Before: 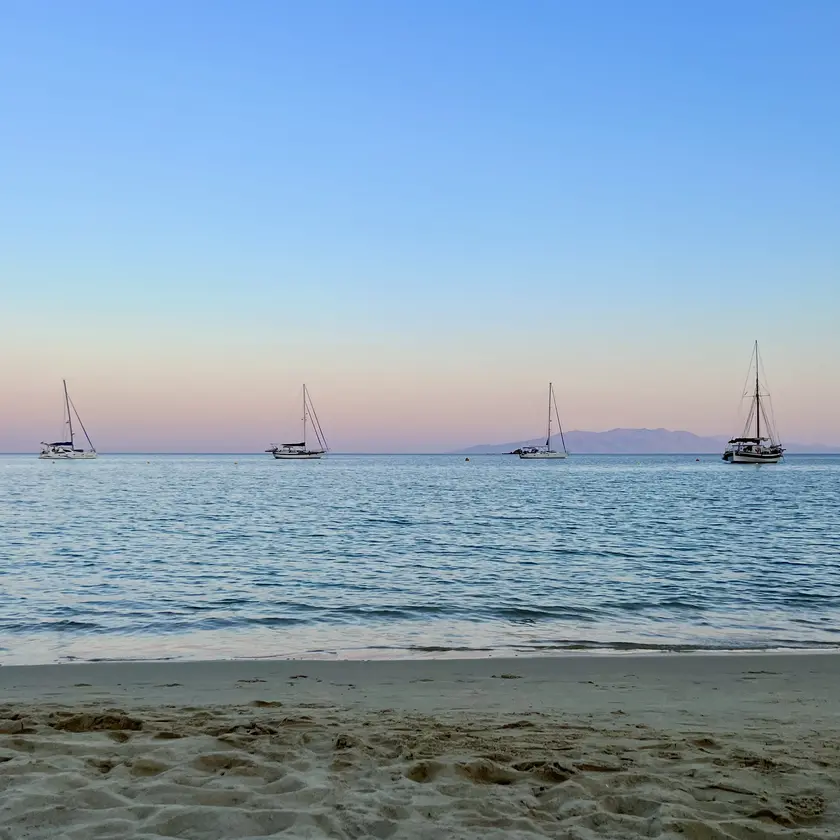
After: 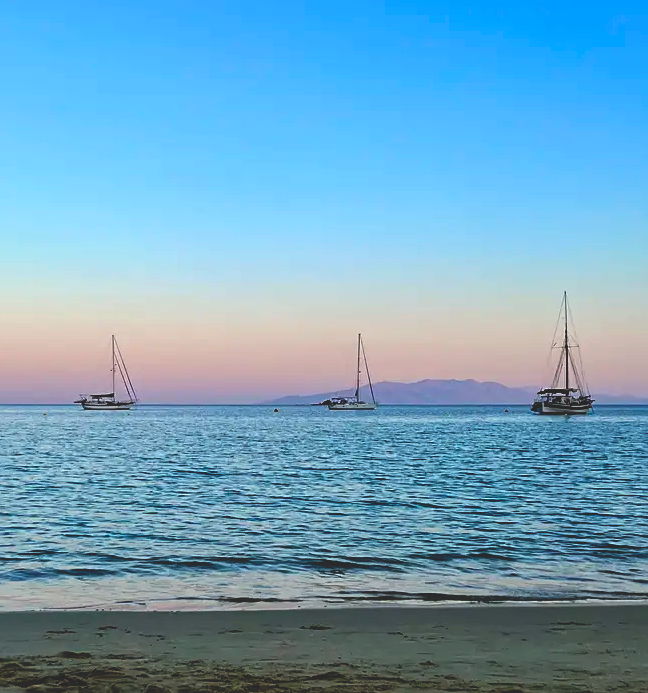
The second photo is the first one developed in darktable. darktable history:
sharpen: amount 0.201
crop: left 22.755%, top 5.887%, bottom 11.547%
base curve: curves: ch0 [(0, 0.02) (0.083, 0.036) (1, 1)], preserve colors none
exposure: exposure 0.201 EV, compensate highlight preservation false
